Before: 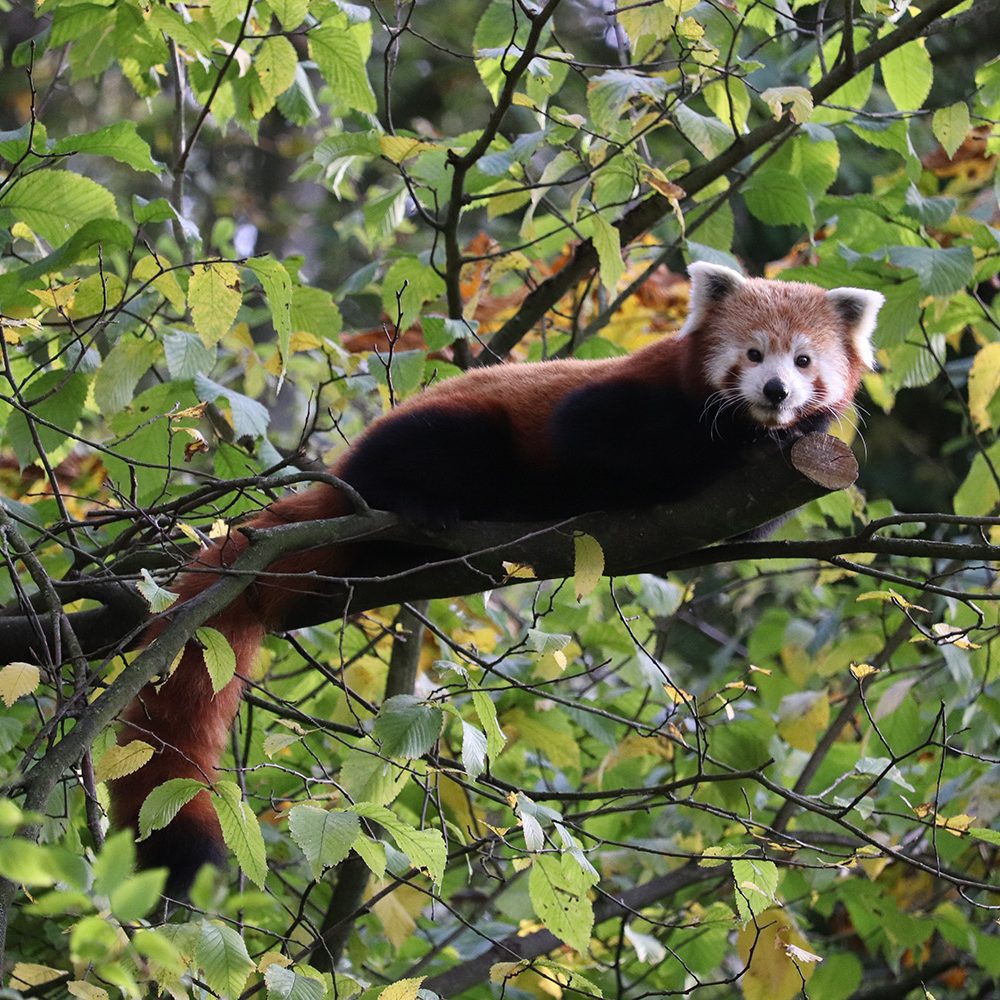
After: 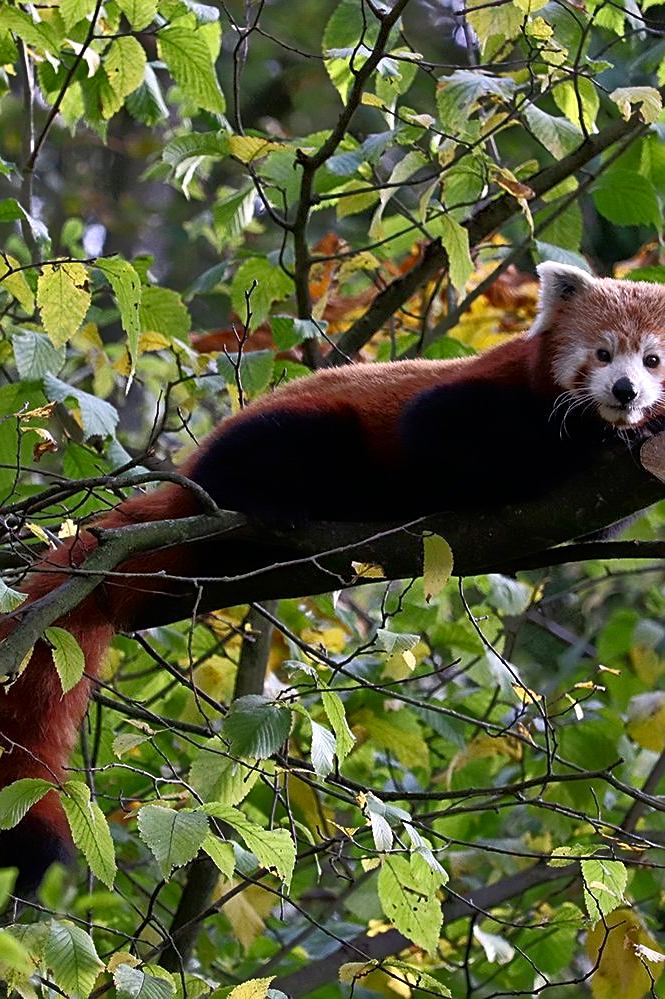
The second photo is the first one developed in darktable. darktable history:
crop and rotate: left 15.155%, right 18.27%
sharpen: on, module defaults
contrast brightness saturation: contrast 0.07, brightness -0.15, saturation 0.109
tone equalizer: -8 EV -0.525 EV, -7 EV -0.302 EV, -6 EV -0.071 EV, -5 EV 0.385 EV, -4 EV 0.961 EV, -3 EV 0.824 EV, -2 EV -0.014 EV, -1 EV 0.145 EV, +0 EV -0.02 EV
